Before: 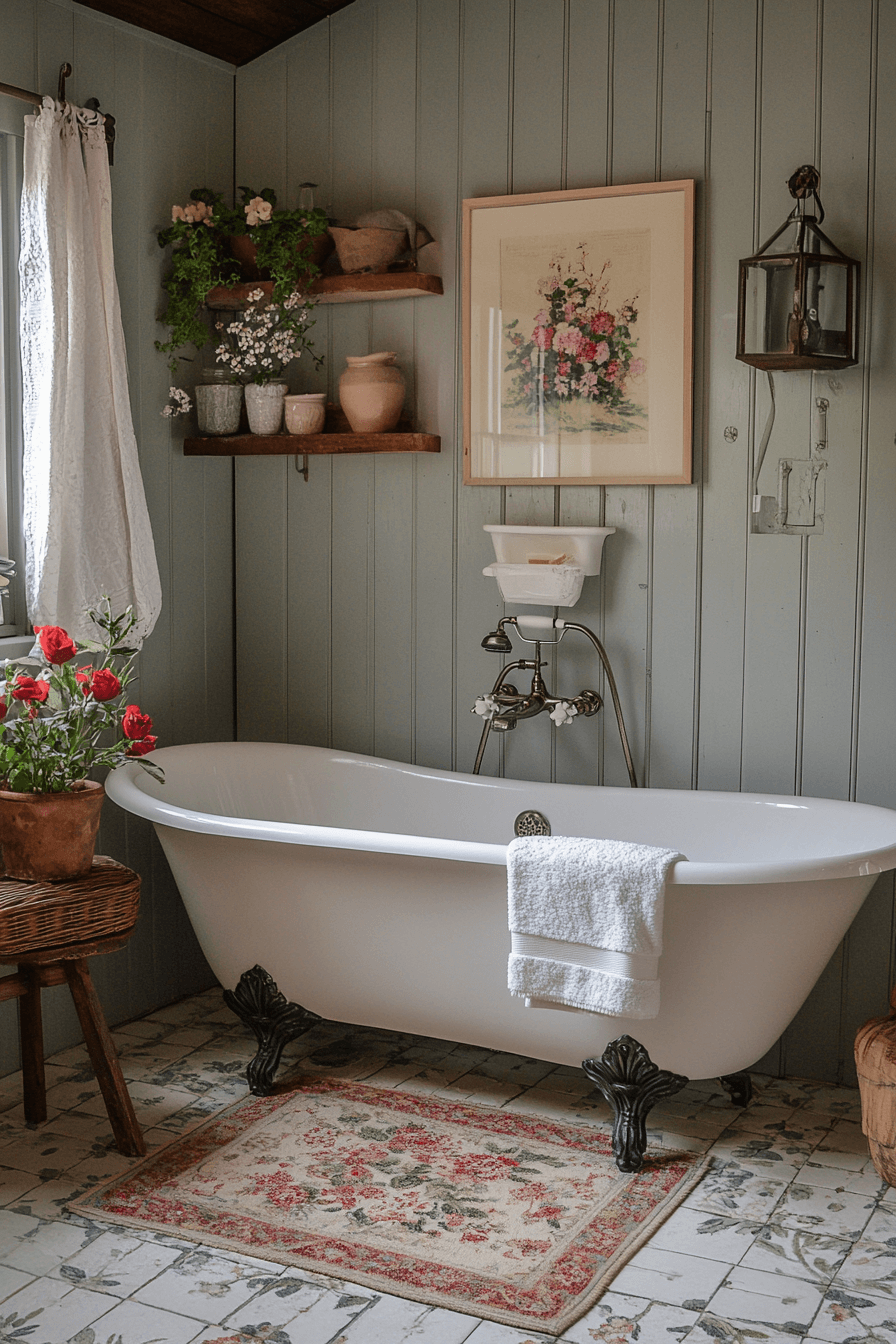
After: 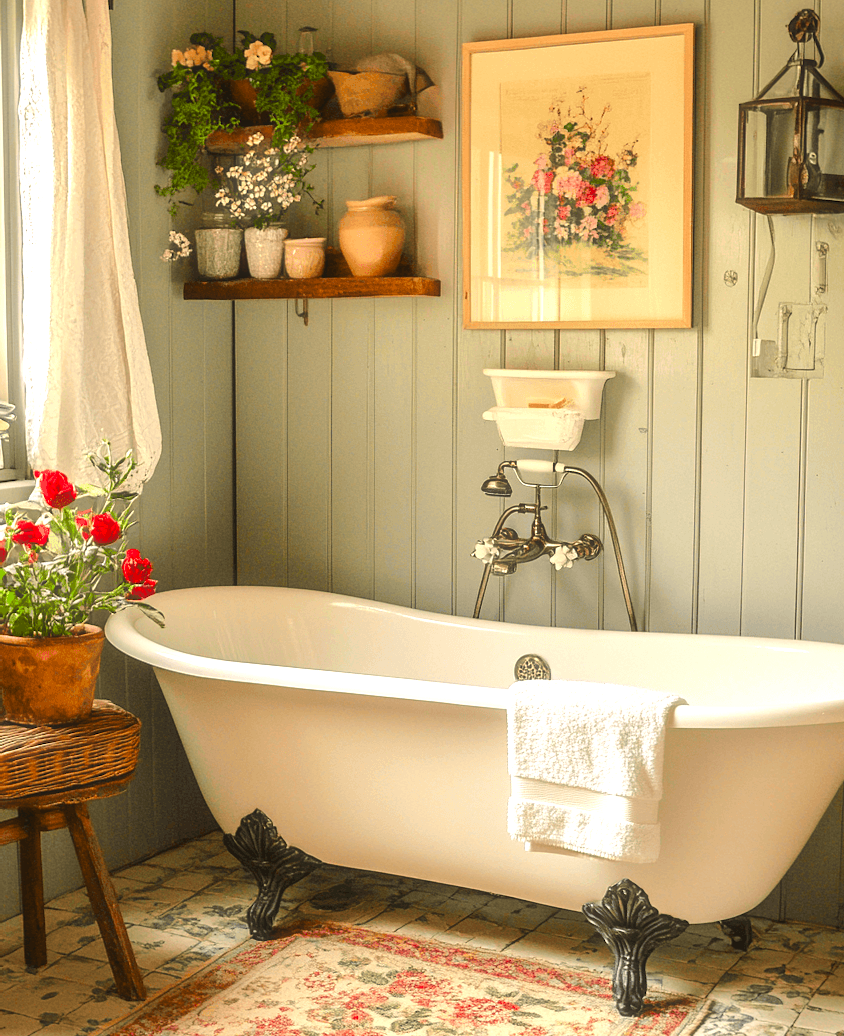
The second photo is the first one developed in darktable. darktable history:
color balance rgb: perceptual saturation grading › global saturation 25%, perceptual brilliance grading › mid-tones 10%, perceptual brilliance grading › shadows 15%, global vibrance 20%
crop and rotate: angle 0.03°, top 11.643%, right 5.651%, bottom 11.189%
exposure: black level correction 0, exposure 1.2 EV, compensate highlight preservation false
haze removal: strength -0.05
color correction: highlights a* 2.72, highlights b* 22.8
